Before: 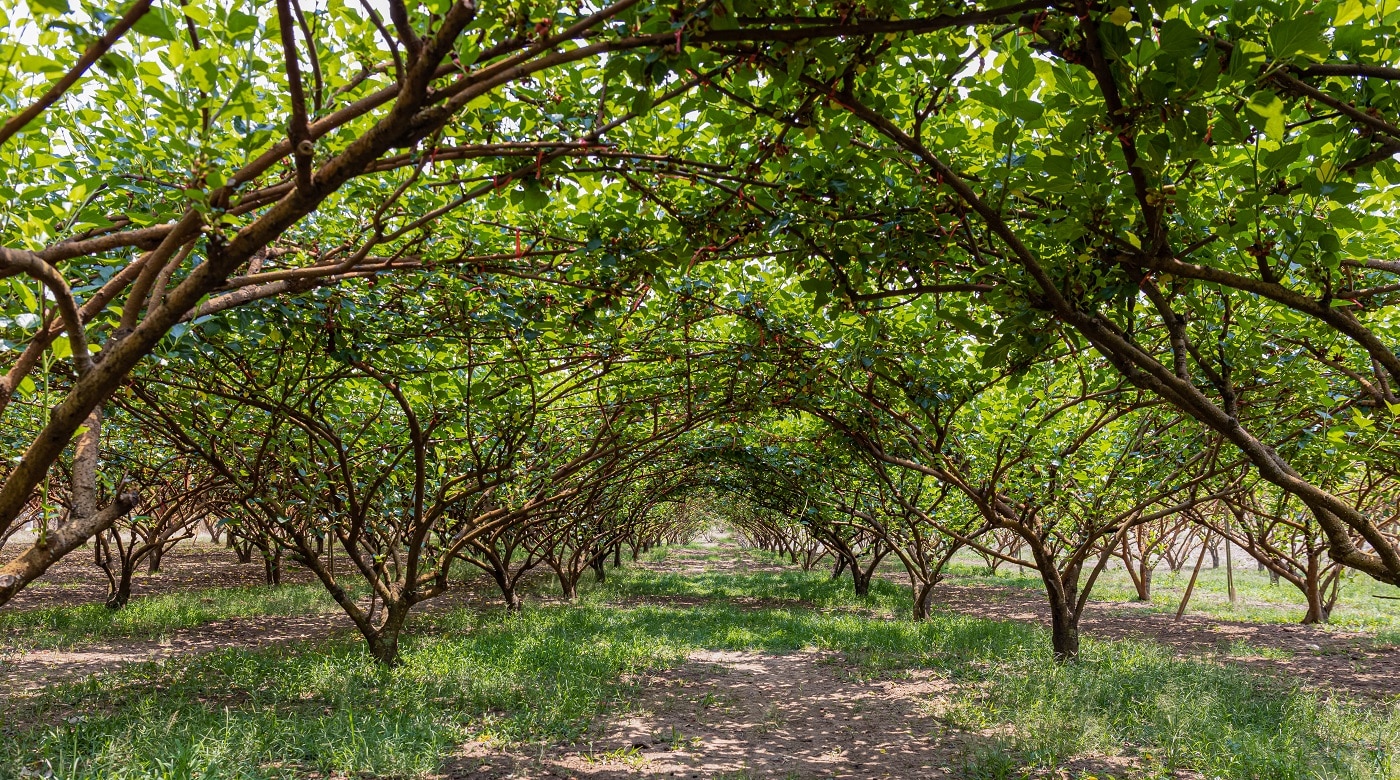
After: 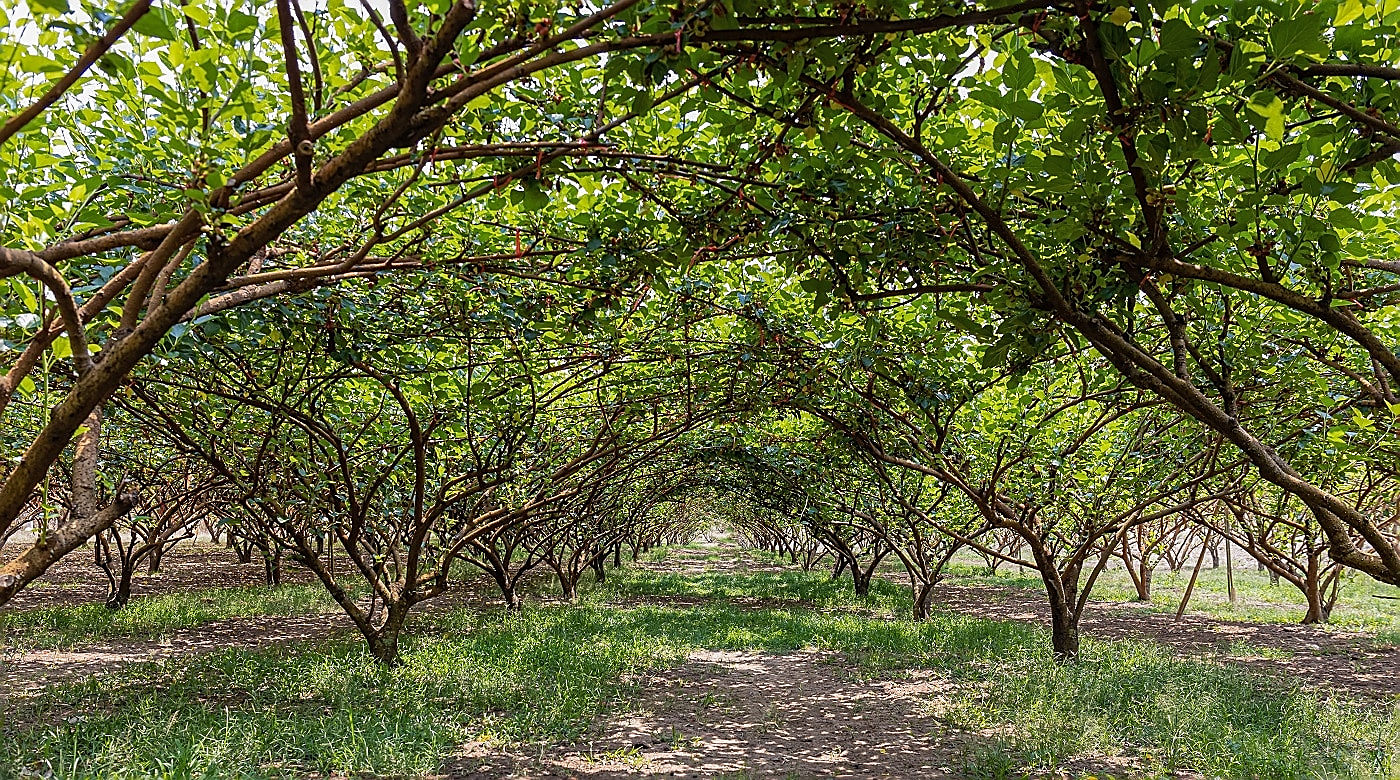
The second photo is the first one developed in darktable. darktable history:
sharpen: radius 1.4, amount 1.25, threshold 0.7
shadows and highlights: shadows 25, highlights -25
